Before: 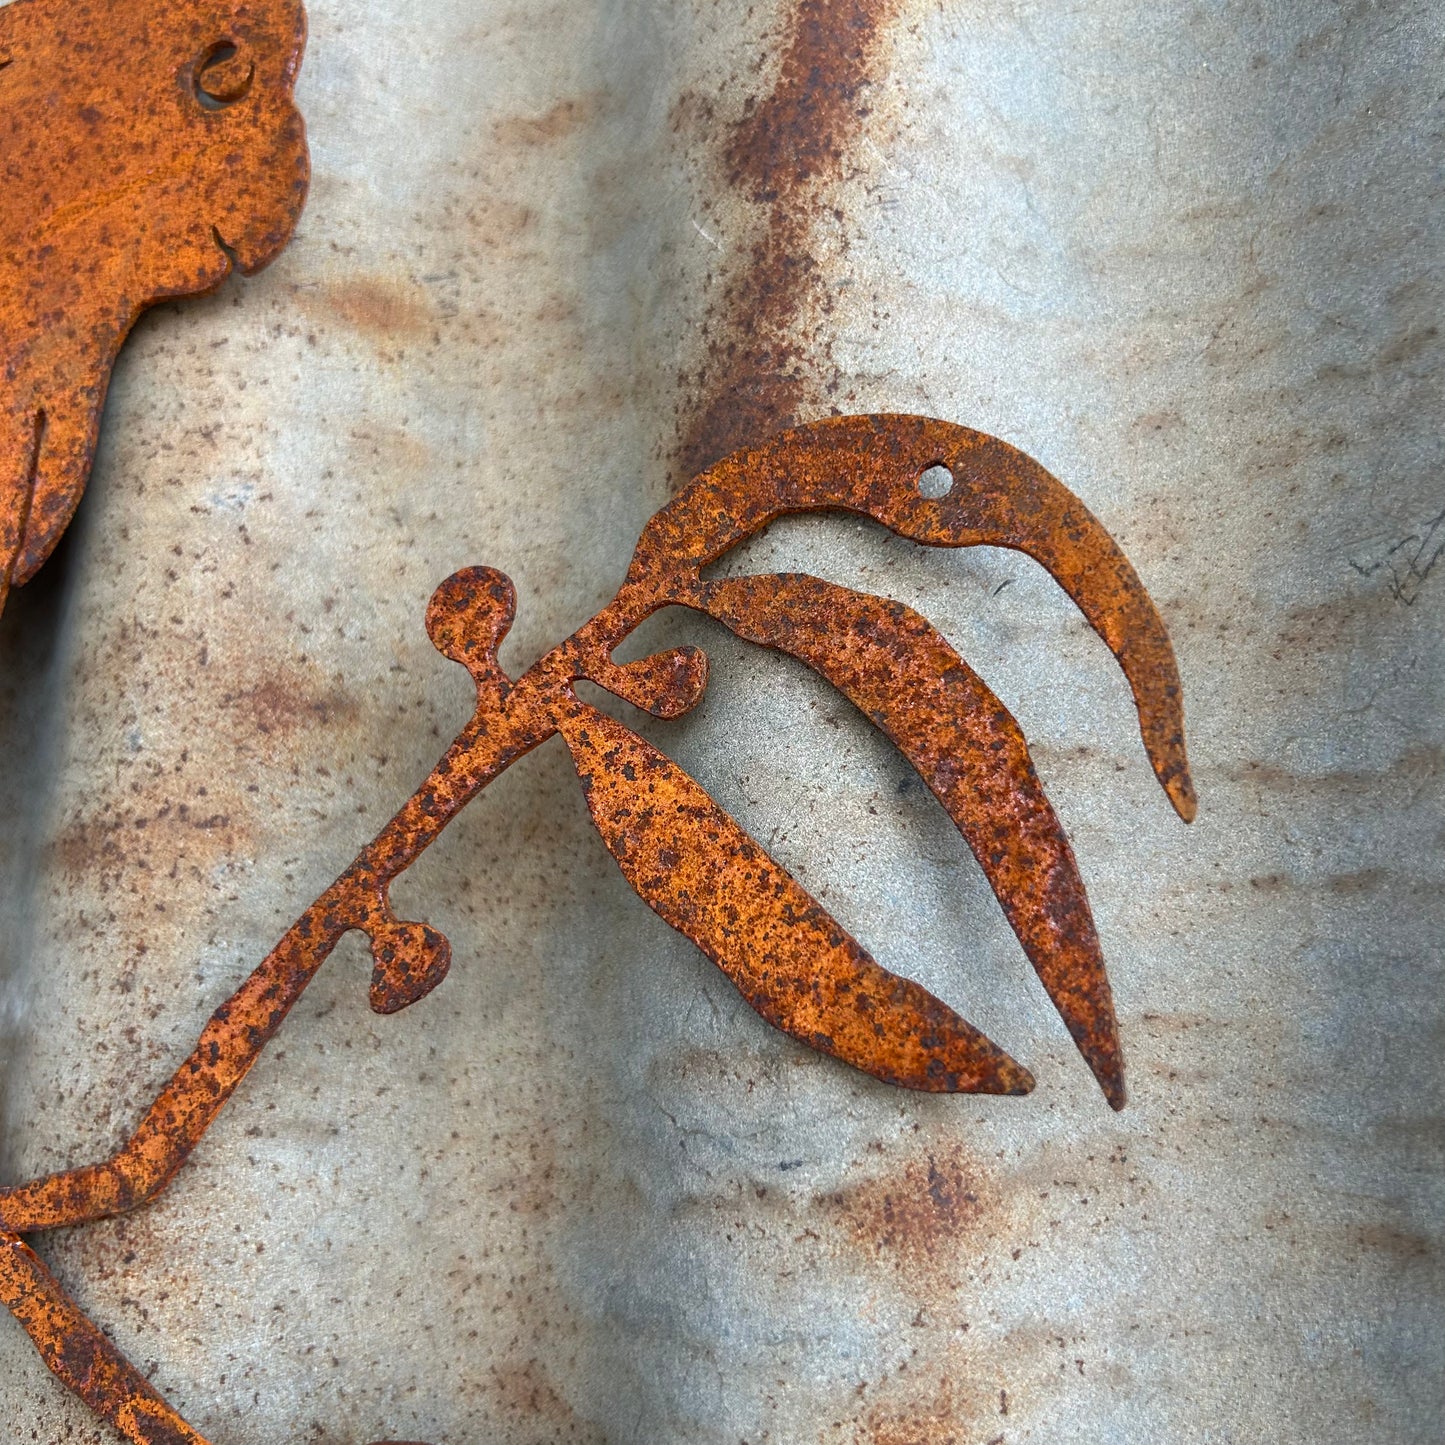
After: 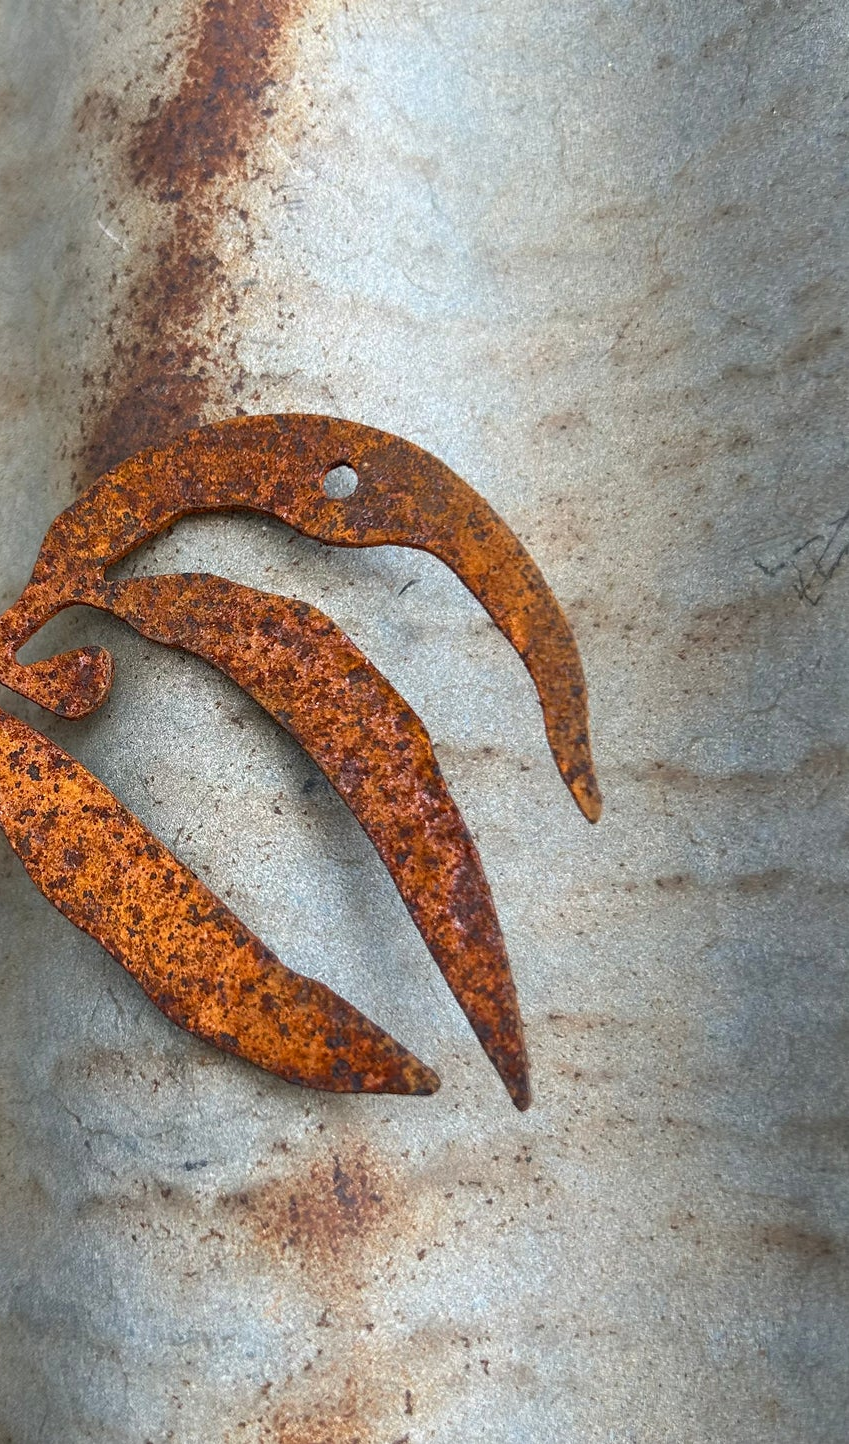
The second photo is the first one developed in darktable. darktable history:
crop: left 41.213%
